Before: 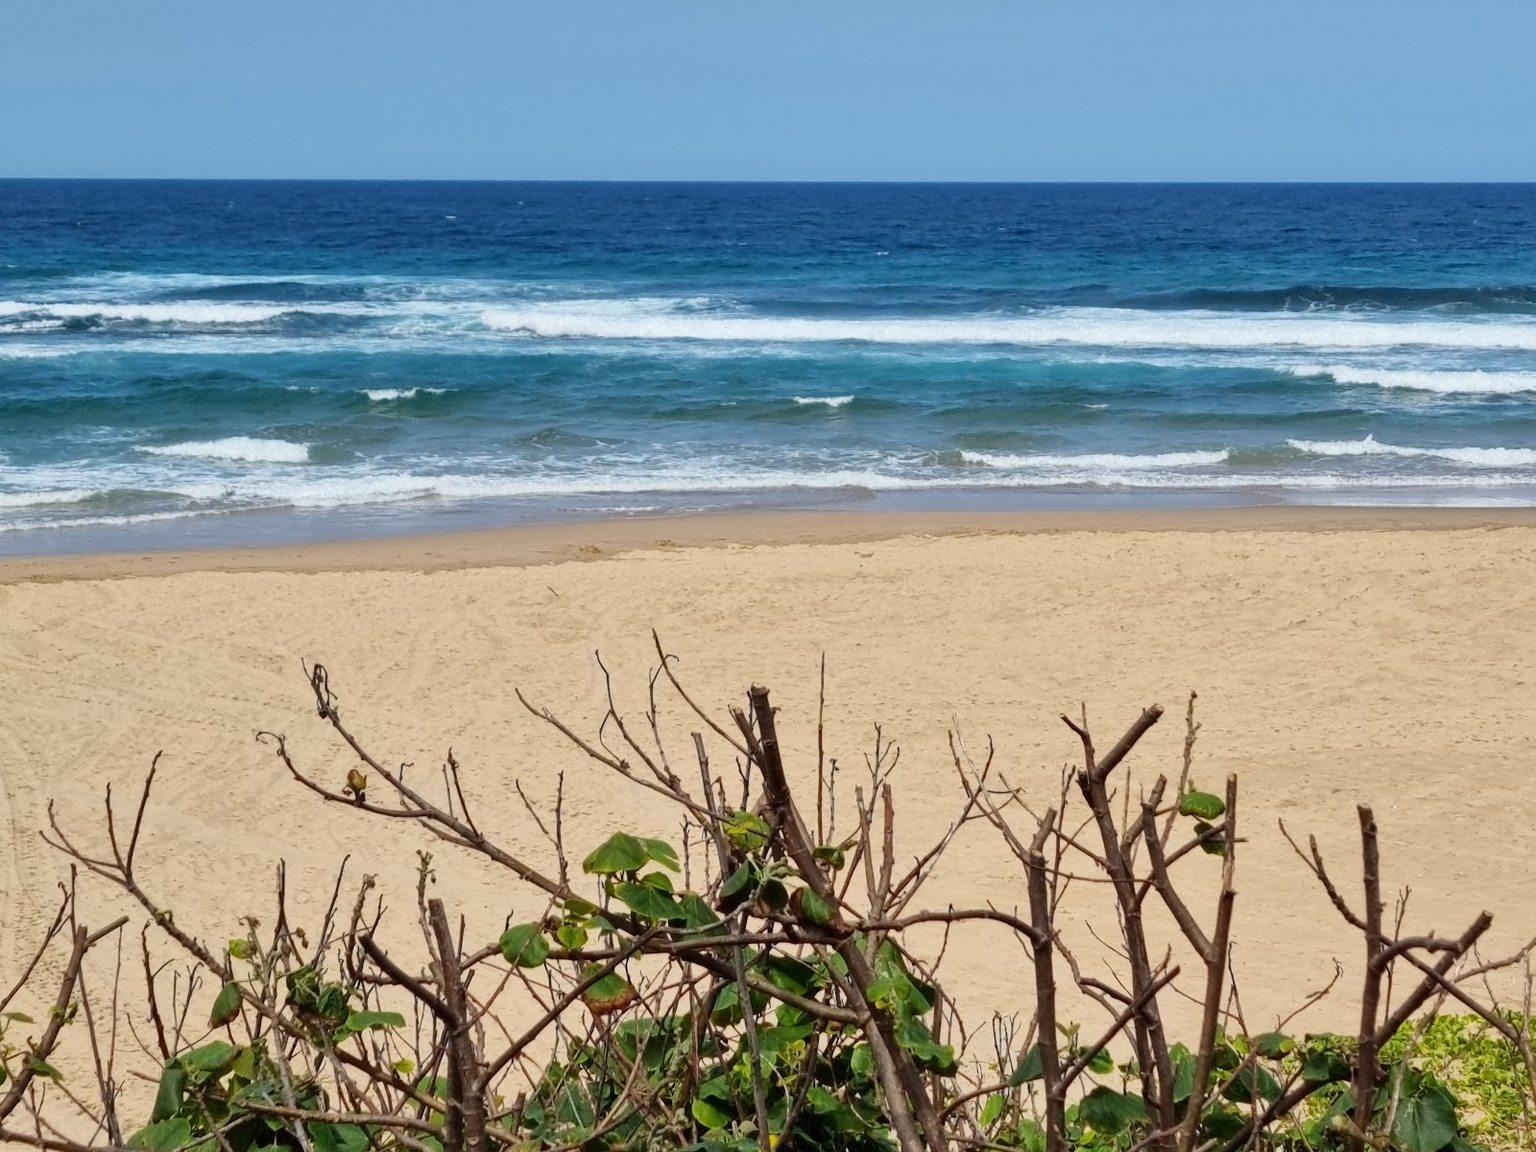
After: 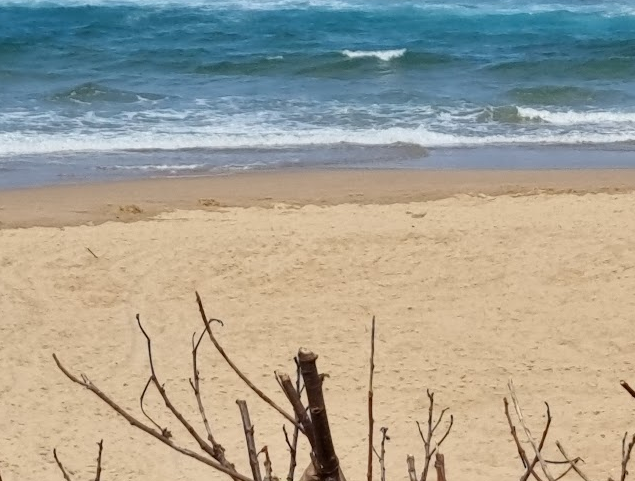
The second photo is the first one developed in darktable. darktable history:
shadows and highlights: shadows 73.99, highlights -24.24, soften with gaussian
crop: left 30.312%, top 30.326%, right 29.991%, bottom 29.556%
